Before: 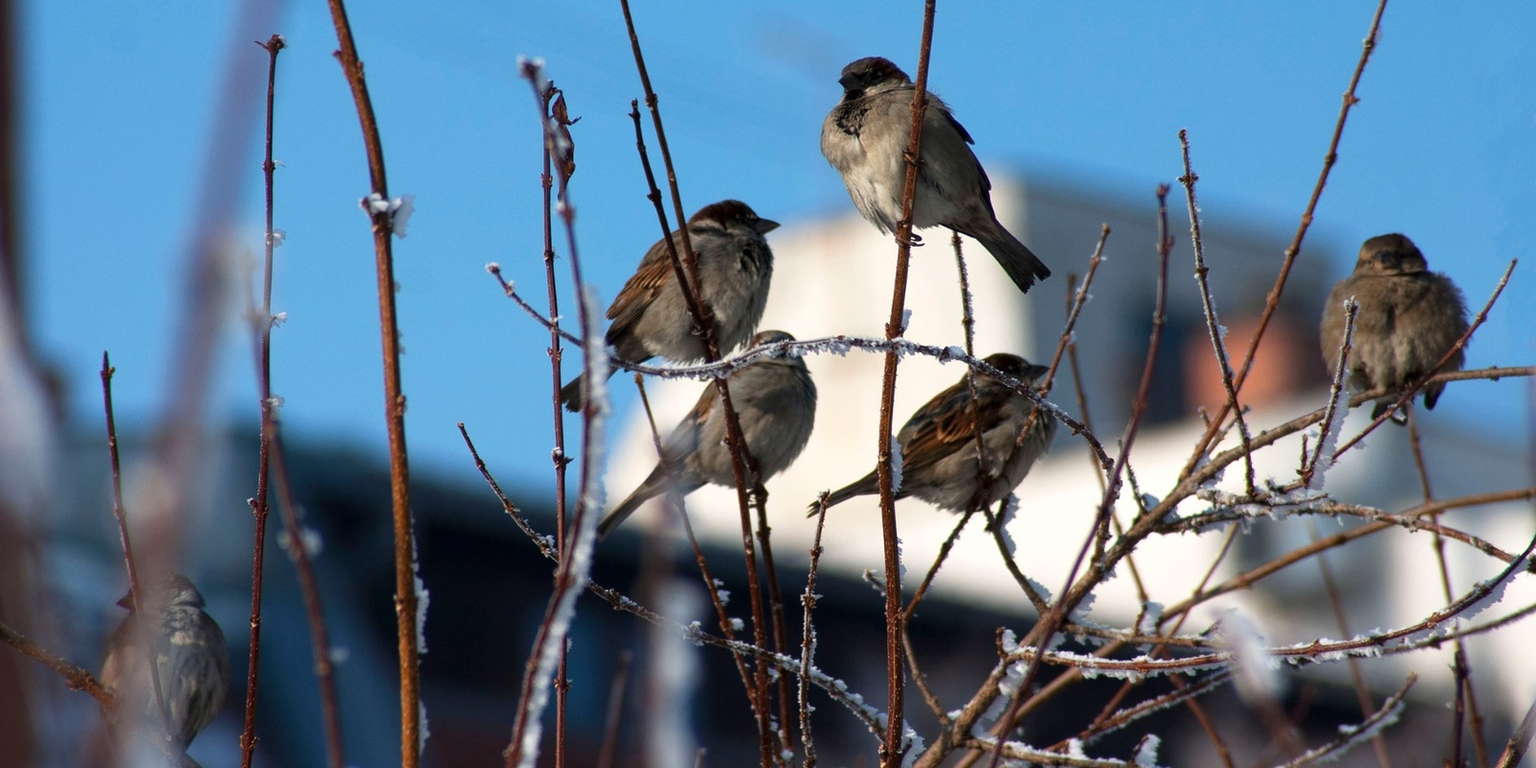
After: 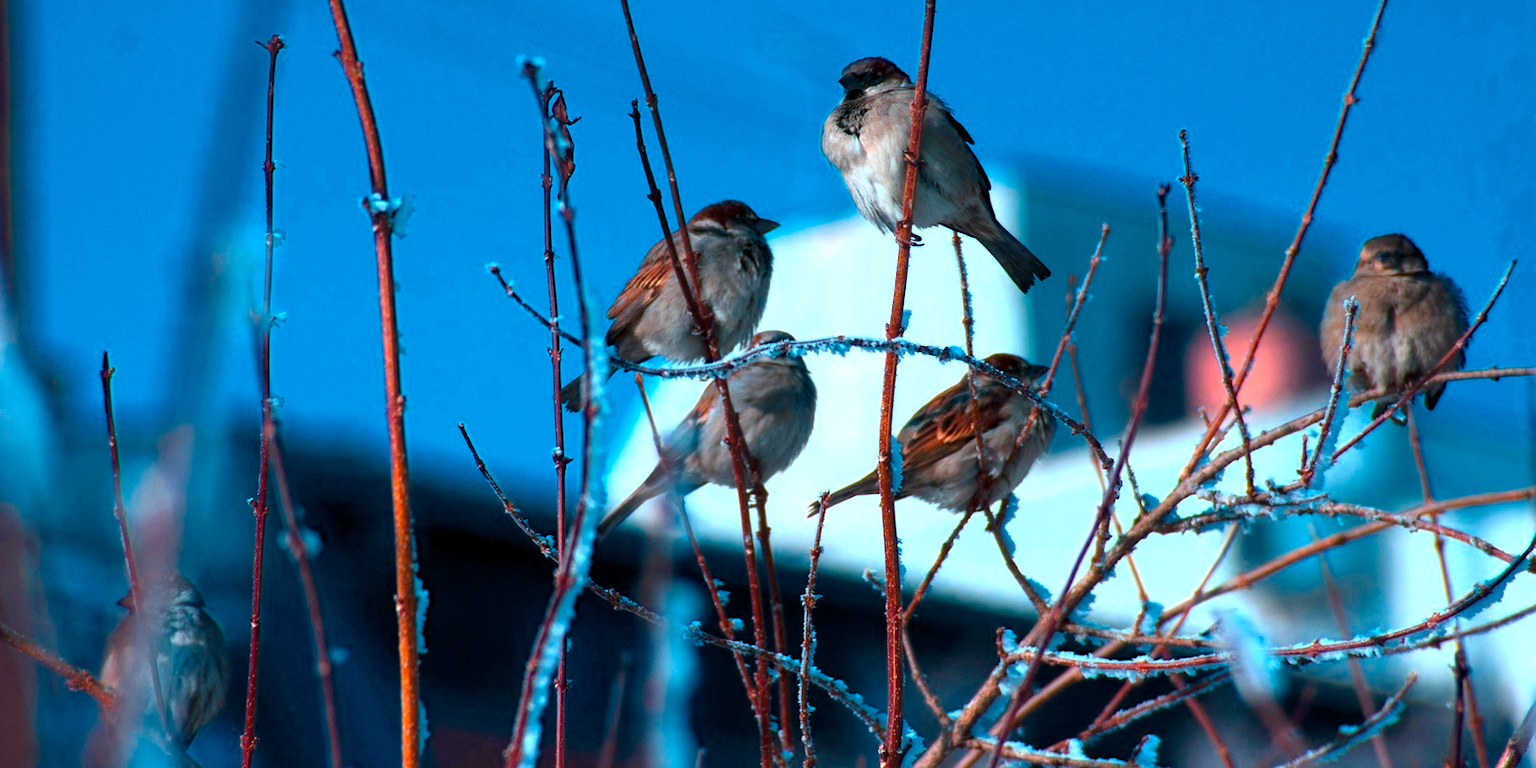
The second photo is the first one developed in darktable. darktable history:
color calibration: output R [1.422, -0.35, -0.252, 0], output G [-0.238, 1.259, -0.084, 0], output B [-0.081, -0.196, 1.58, 0], output brightness [0.49, 0.671, -0.57, 0], illuminant as shot in camera, x 0.358, y 0.373, temperature 4628.91 K
